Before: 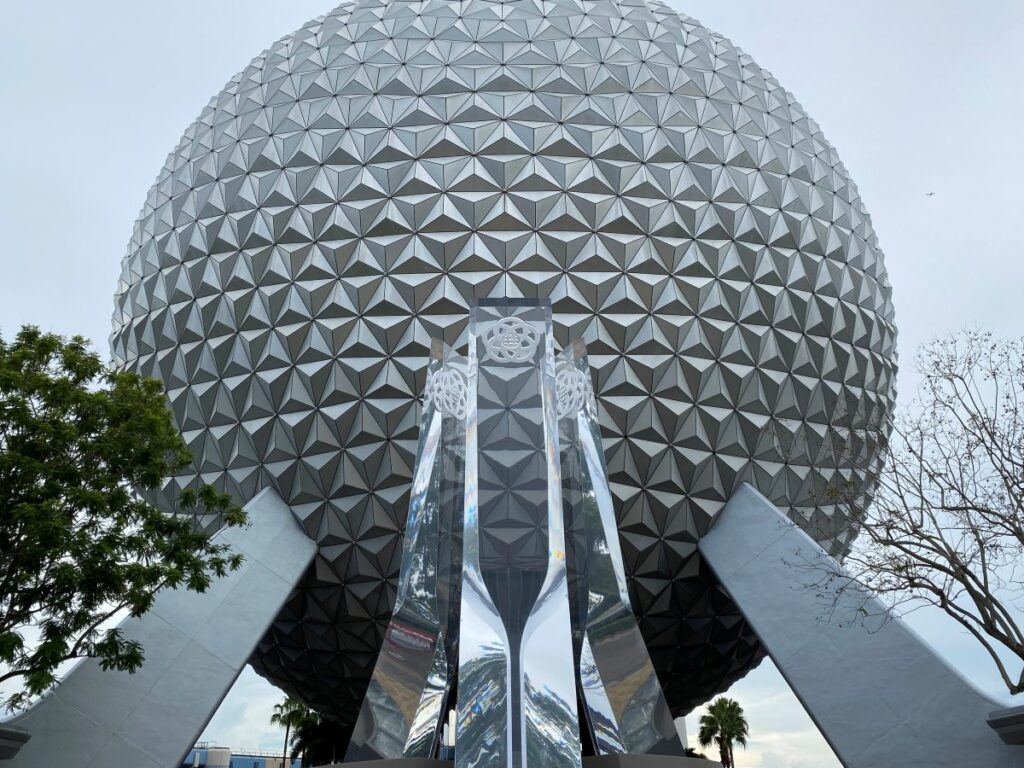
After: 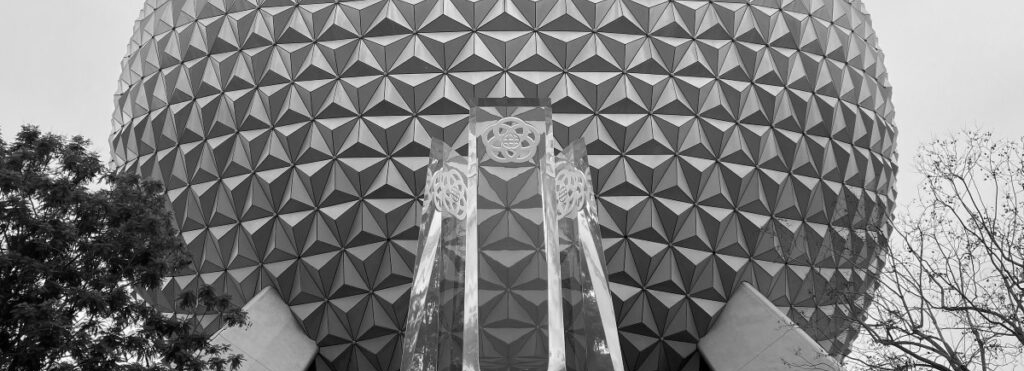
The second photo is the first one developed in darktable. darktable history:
crop and rotate: top 26.056%, bottom 25.543%
monochrome: on, module defaults
